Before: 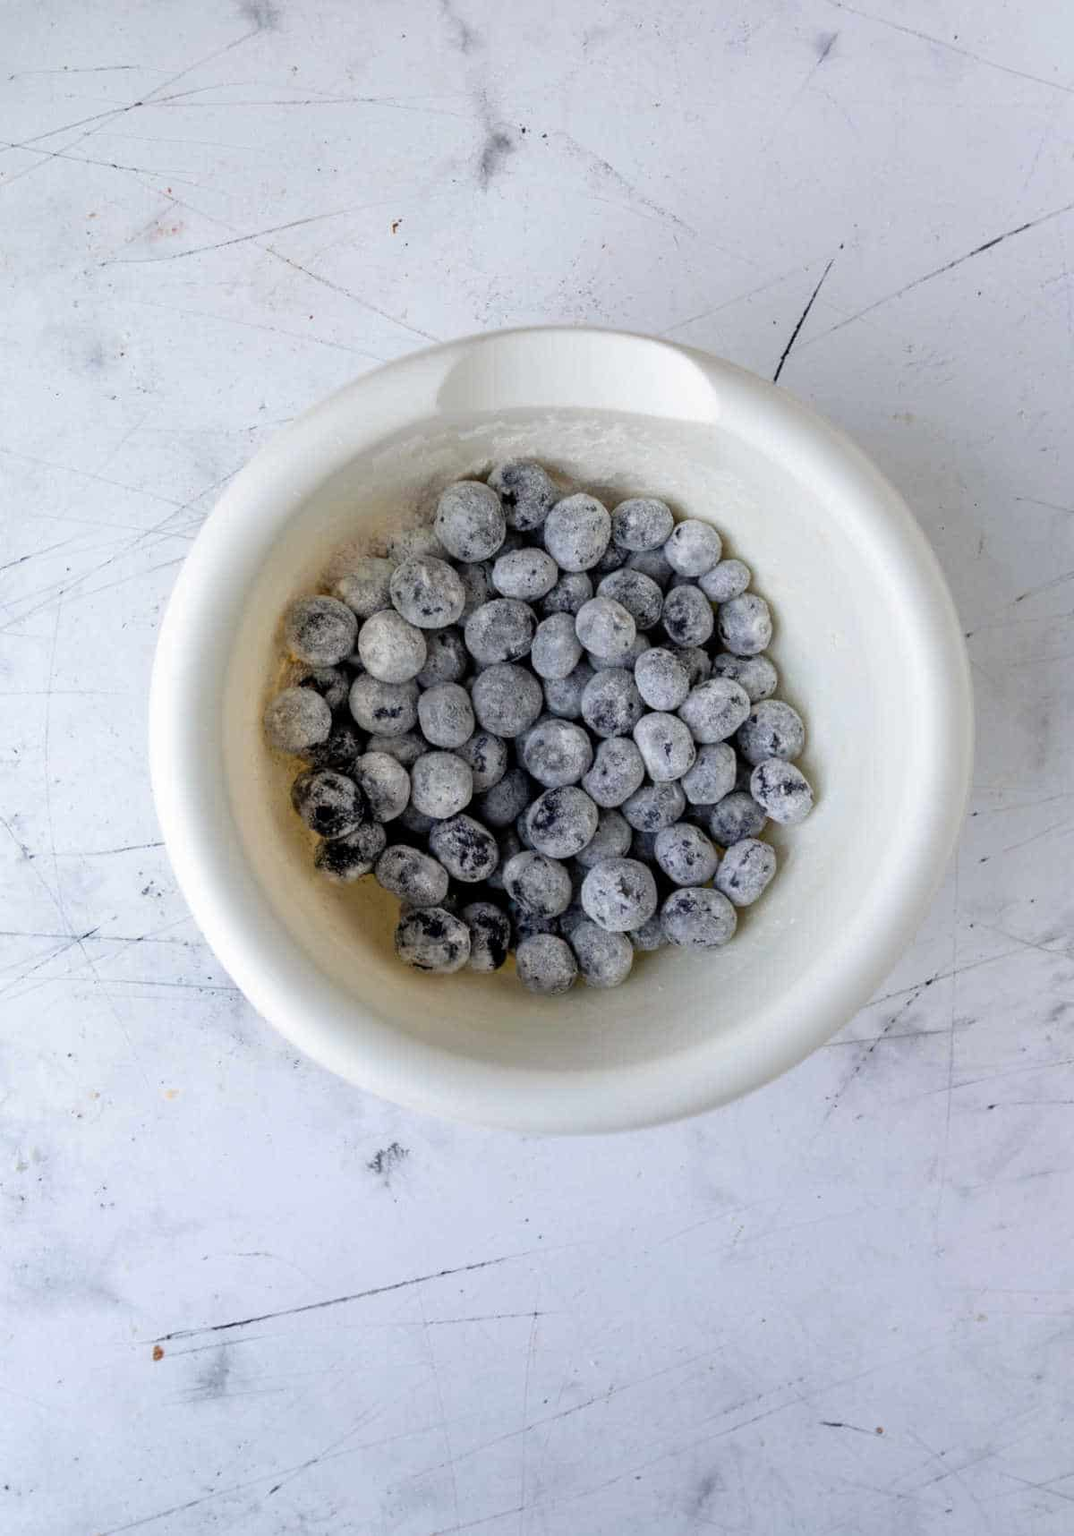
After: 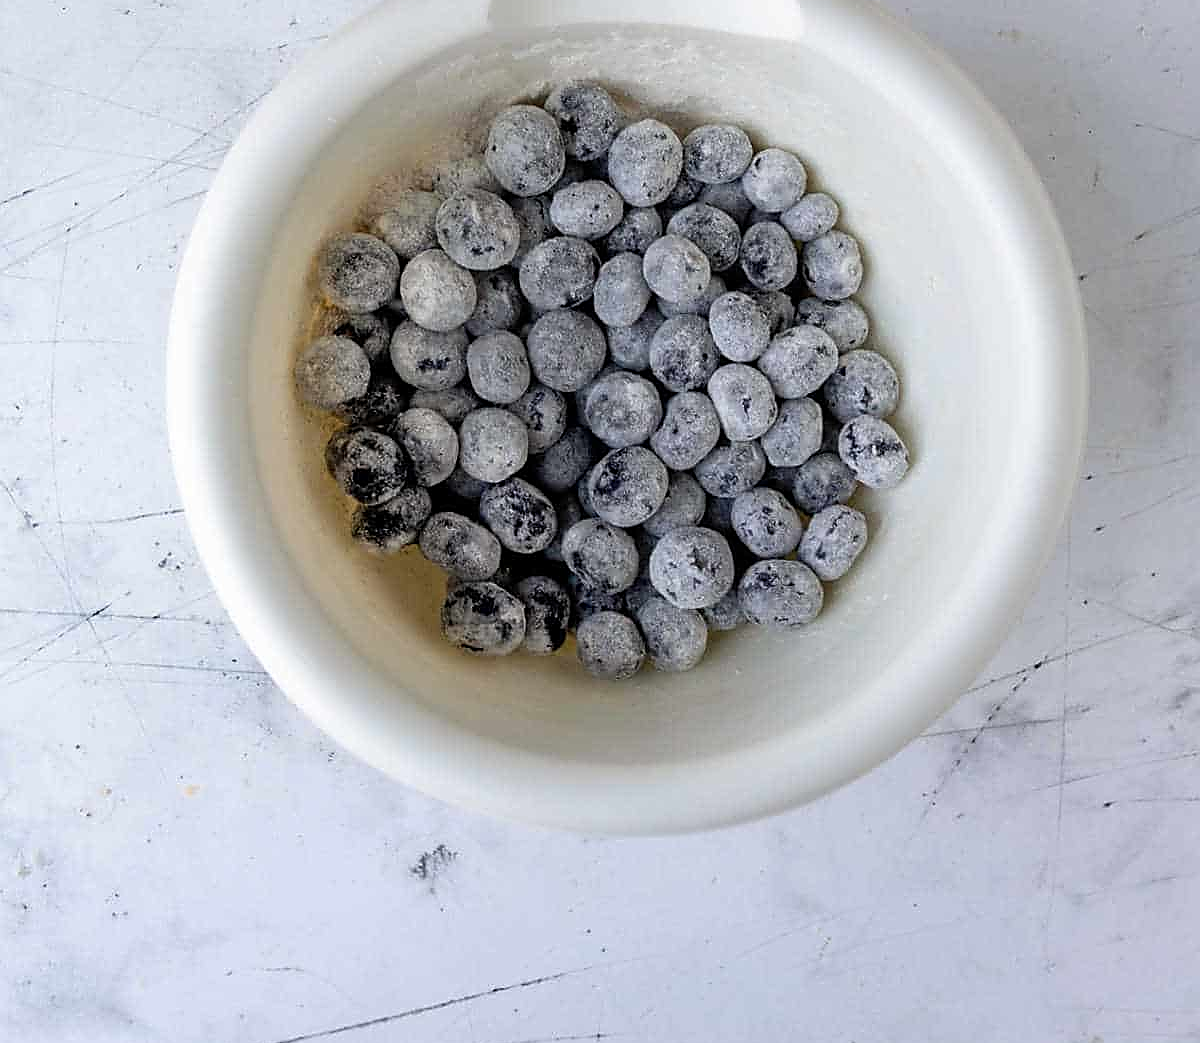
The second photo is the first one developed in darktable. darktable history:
crop and rotate: top 25.206%, bottom 13.971%
sharpen: radius 1.391, amount 1.259, threshold 0.698
